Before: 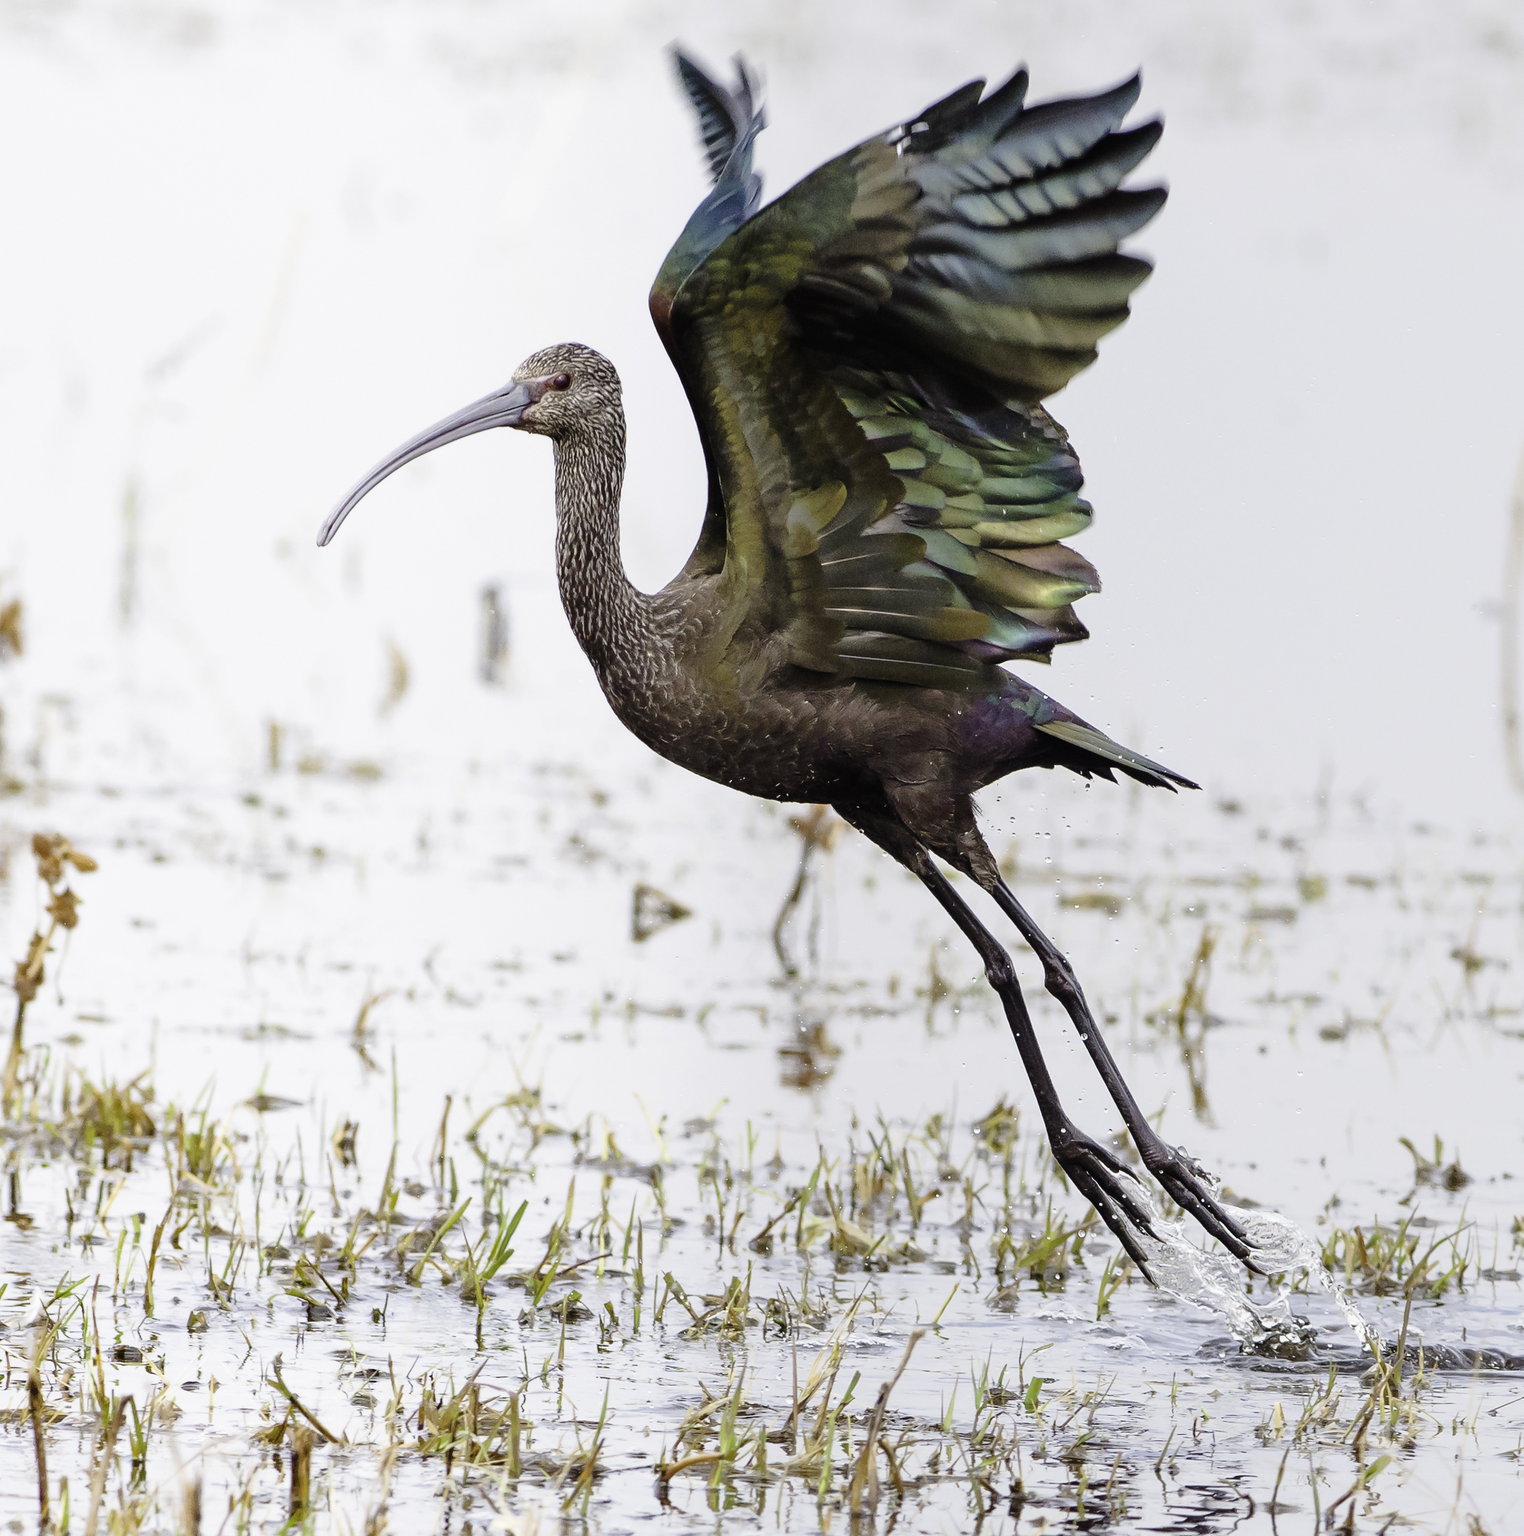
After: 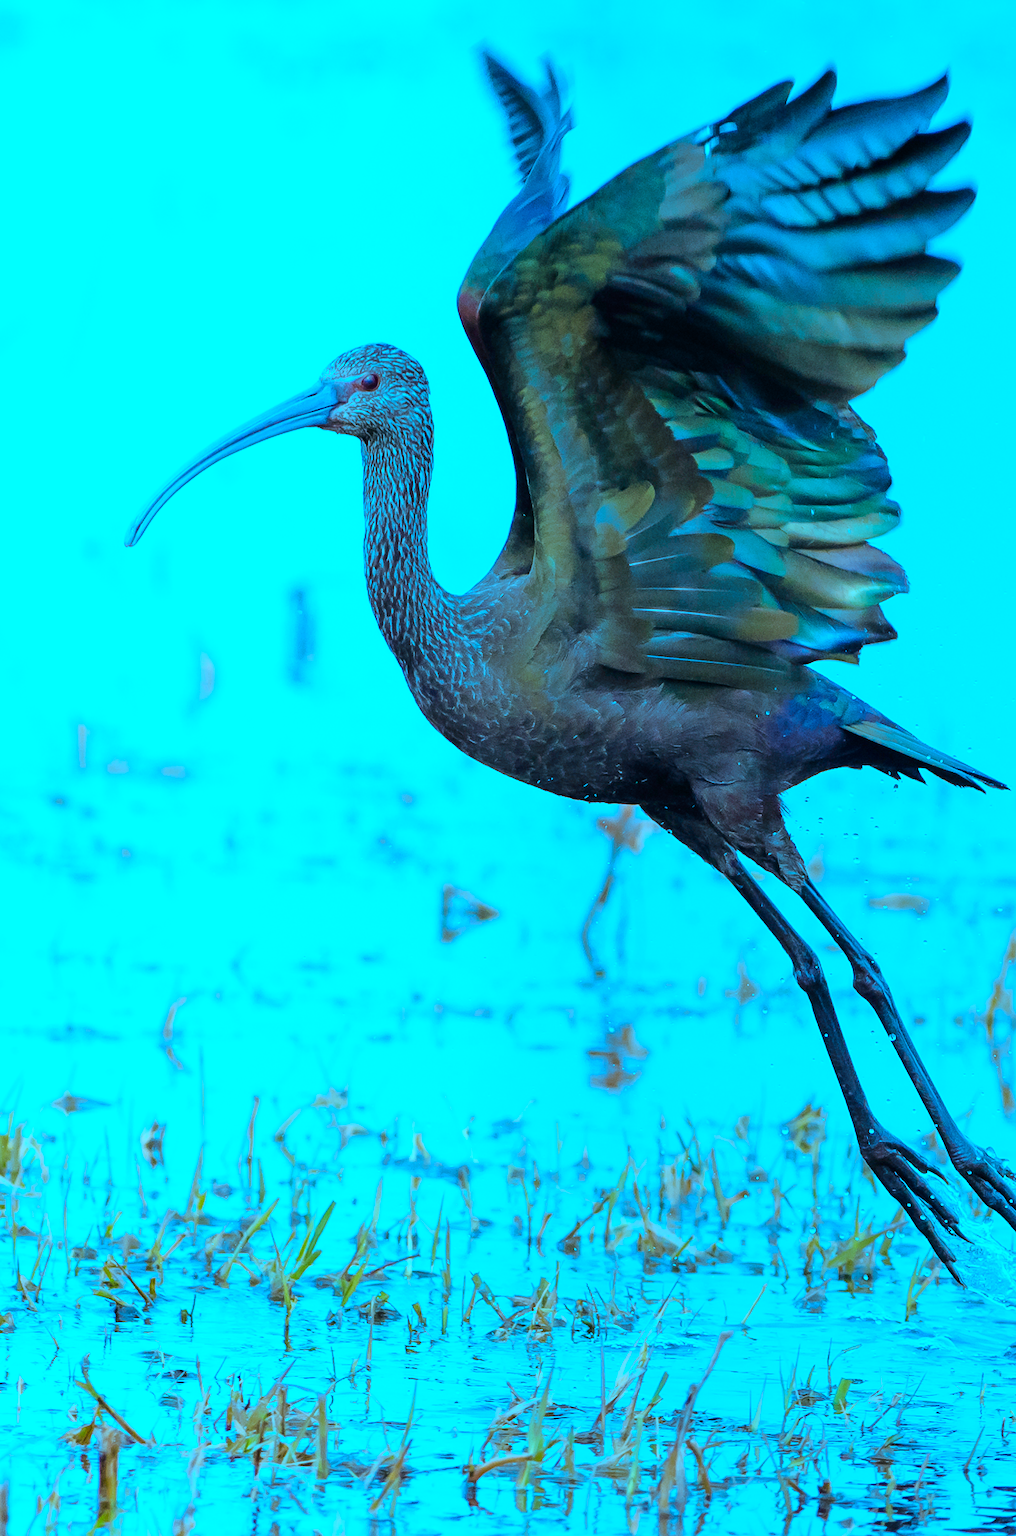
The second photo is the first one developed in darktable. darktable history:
white balance: red 0.766, blue 1.537
rgb curve: curves: ch0 [(0, 0) (0.053, 0.068) (0.122, 0.128) (1, 1)]
crop and rotate: left 12.648%, right 20.685%
